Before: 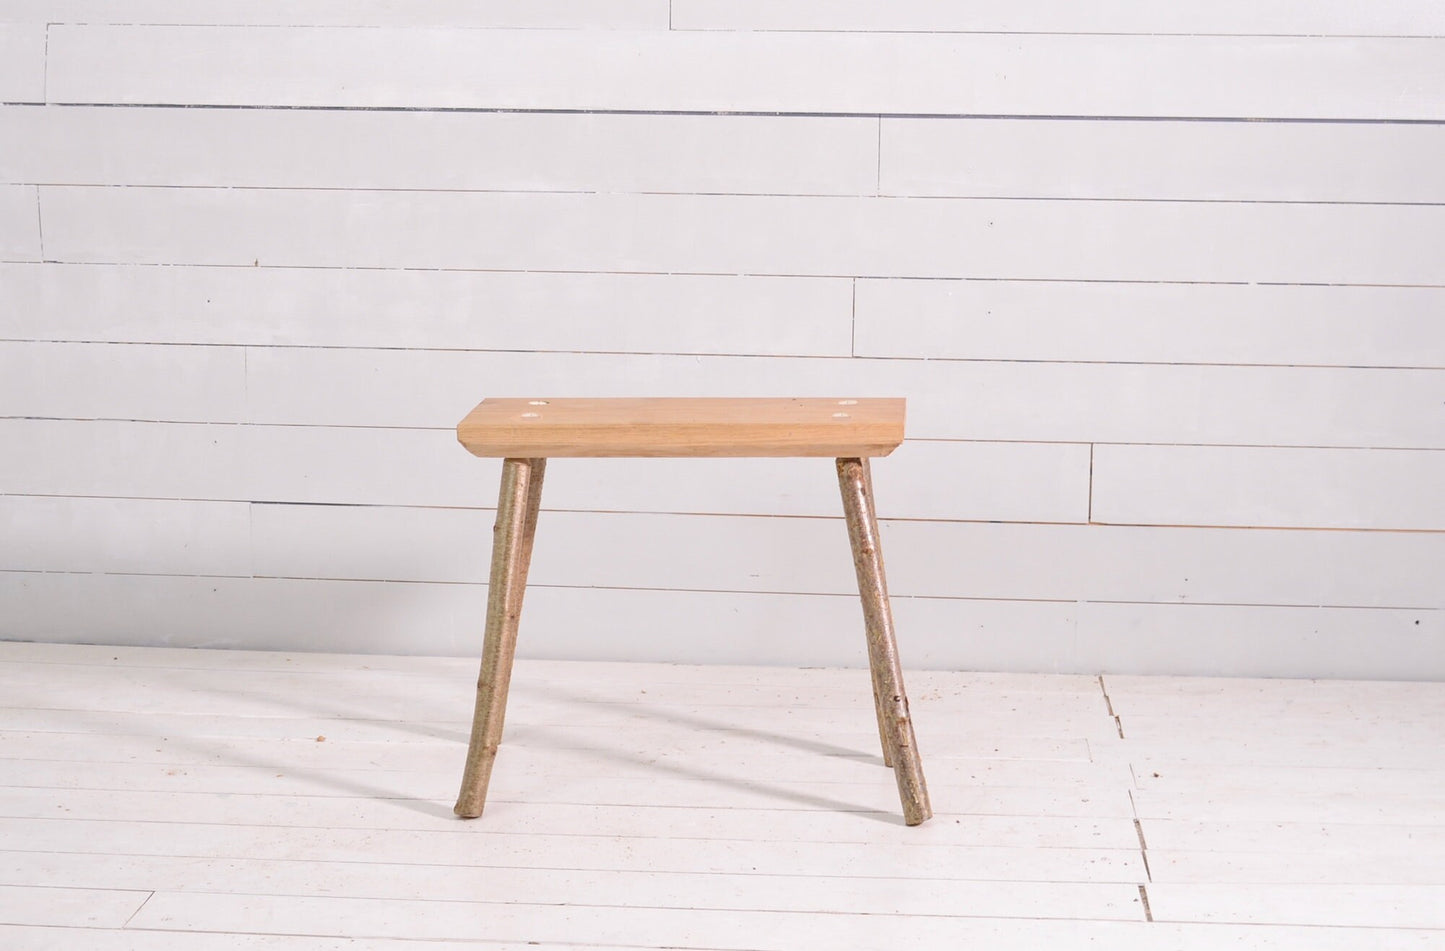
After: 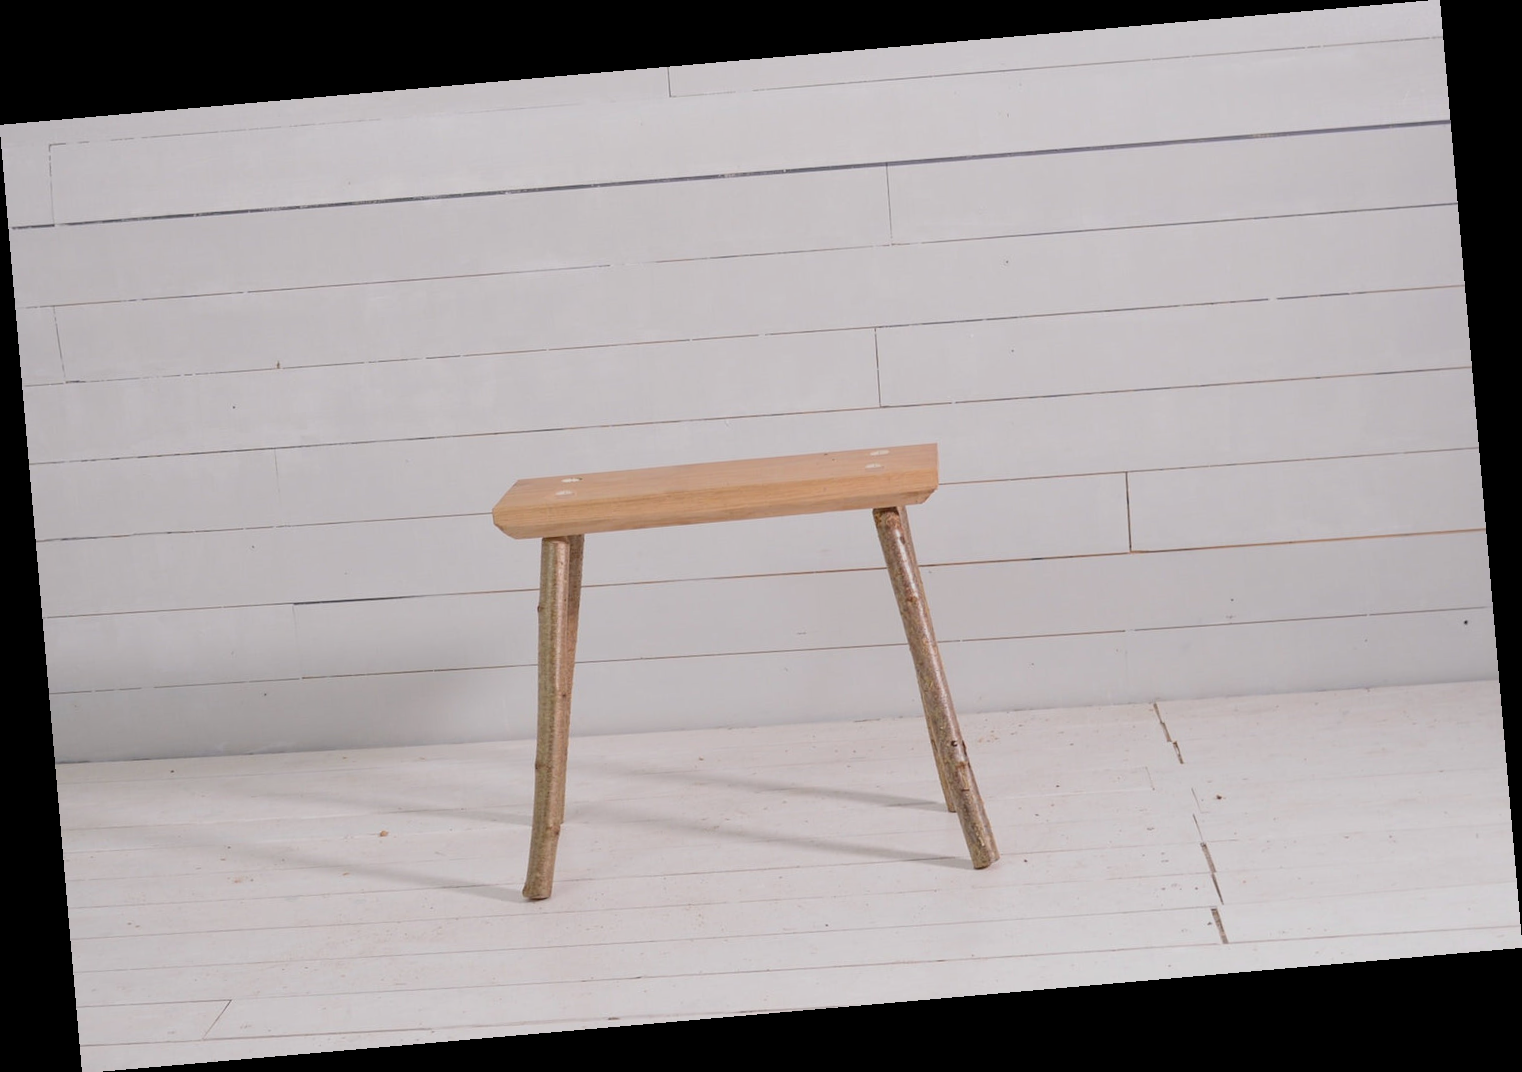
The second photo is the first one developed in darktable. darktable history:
exposure: exposure -0.582 EV, compensate highlight preservation false
rotate and perspective: rotation -4.98°, automatic cropping off
levels: levels [0, 0.492, 0.984]
tone equalizer: on, module defaults
